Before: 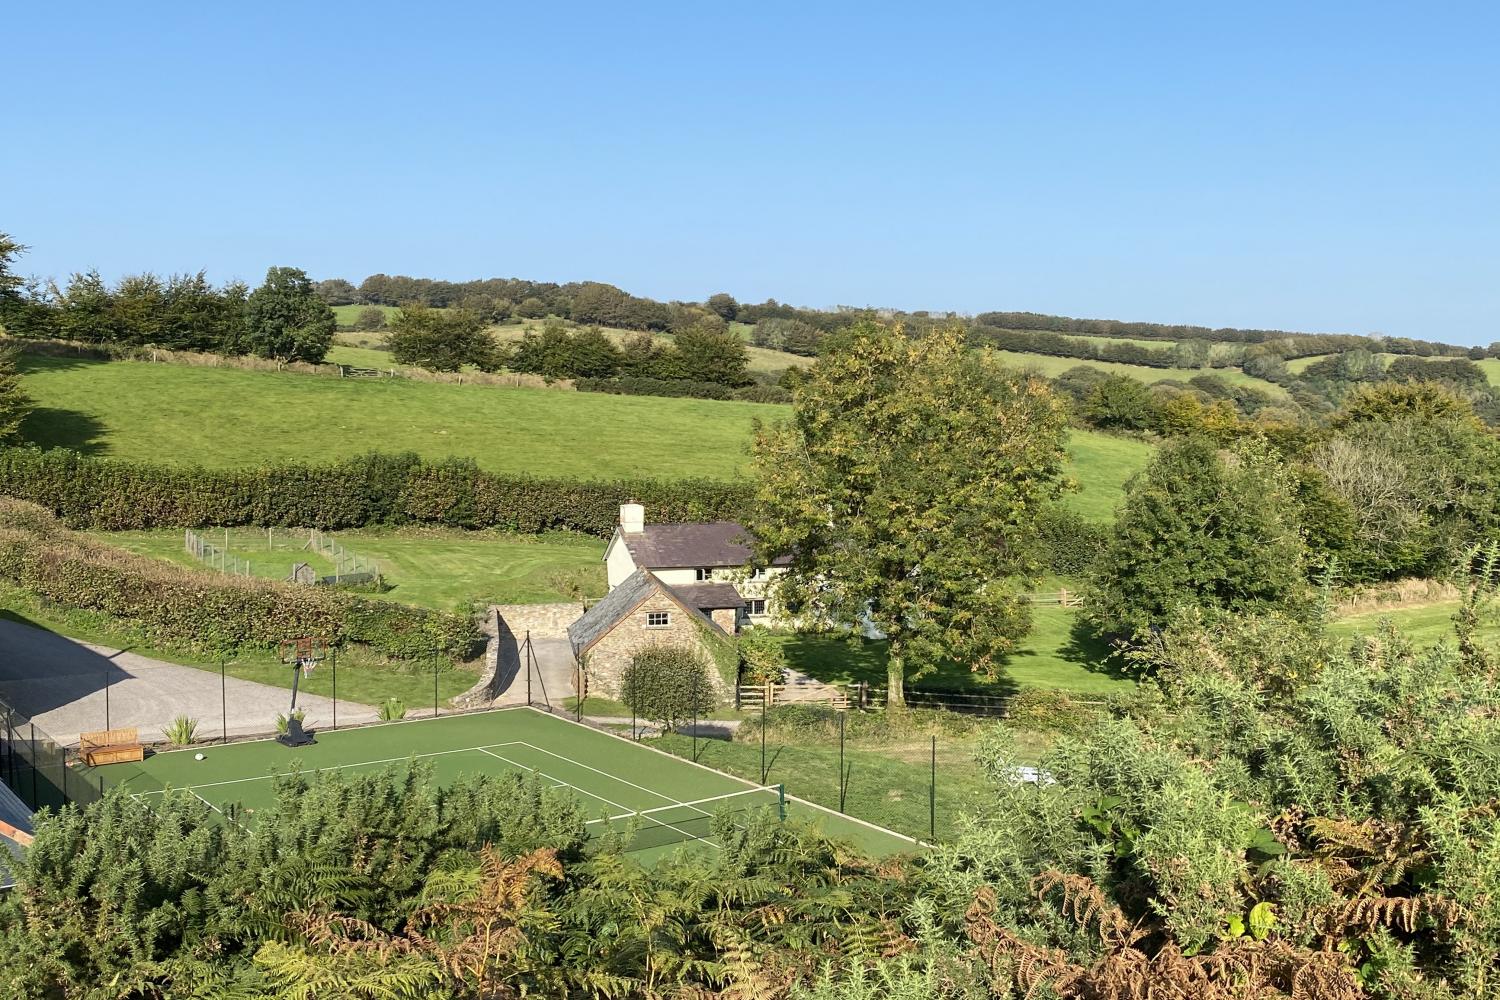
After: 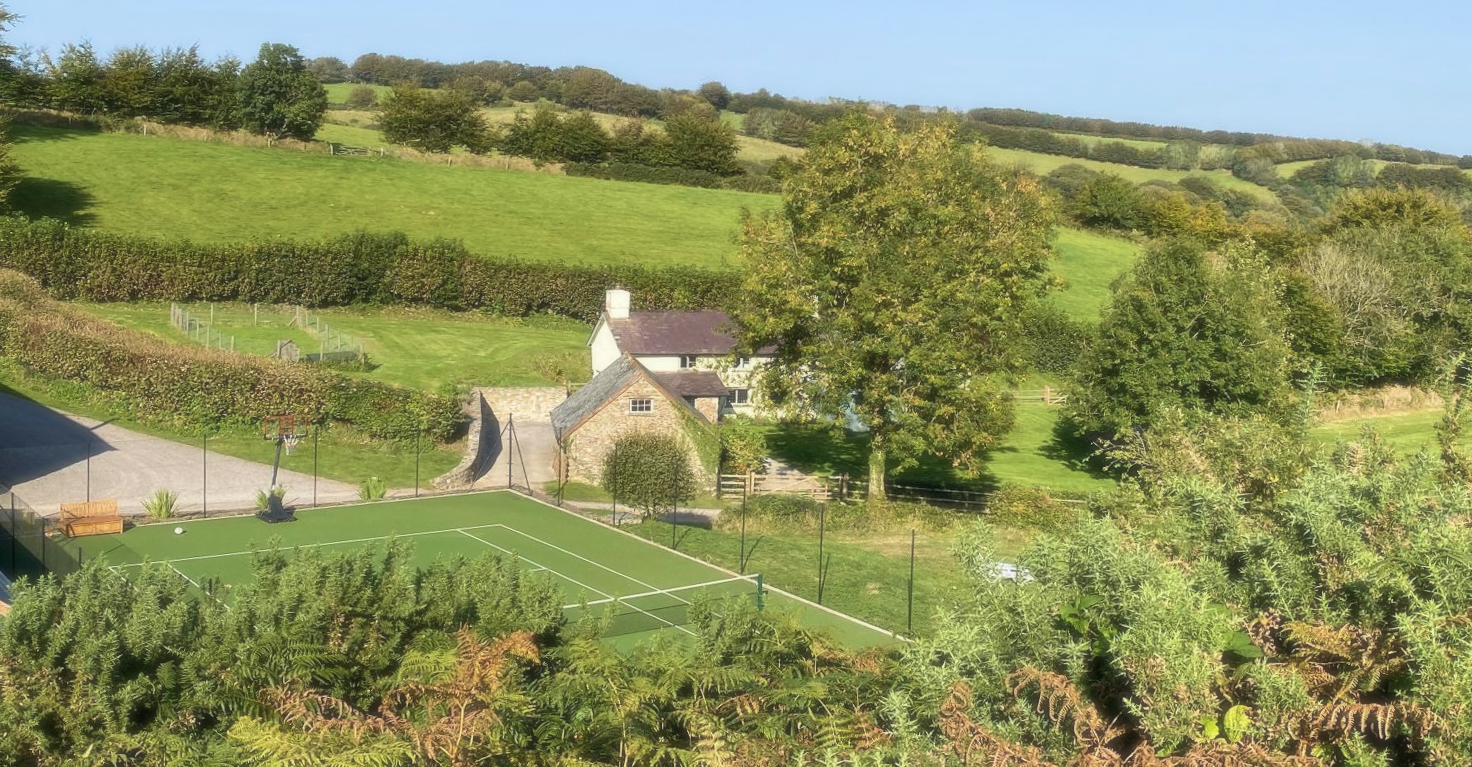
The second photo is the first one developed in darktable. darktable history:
velvia: strength 30%
soften: size 19.52%, mix 20.32%
crop and rotate: top 19.998%
rotate and perspective: rotation 1.57°, crop left 0.018, crop right 0.982, crop top 0.039, crop bottom 0.961
